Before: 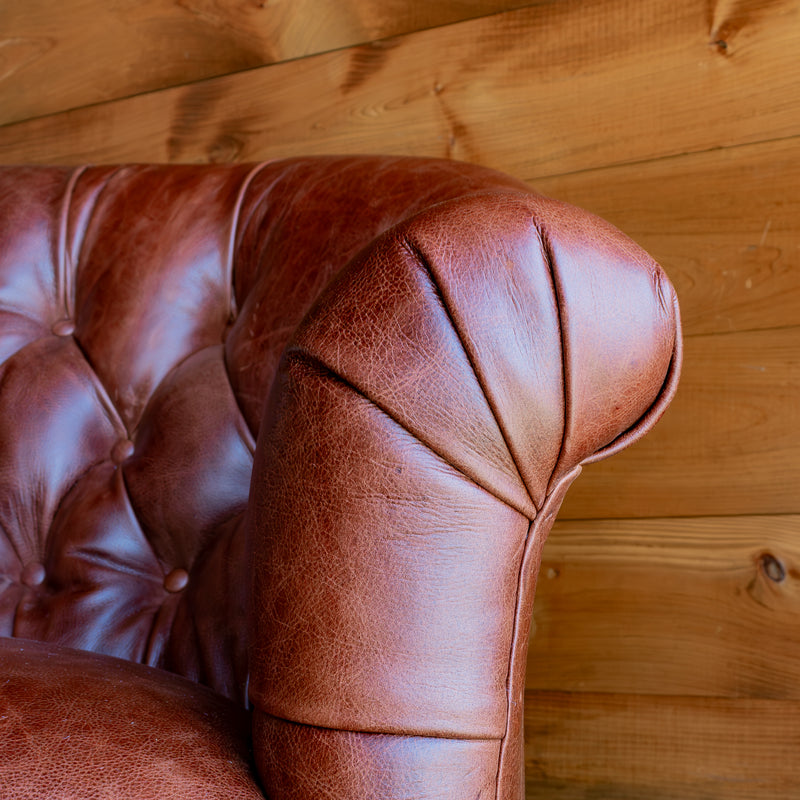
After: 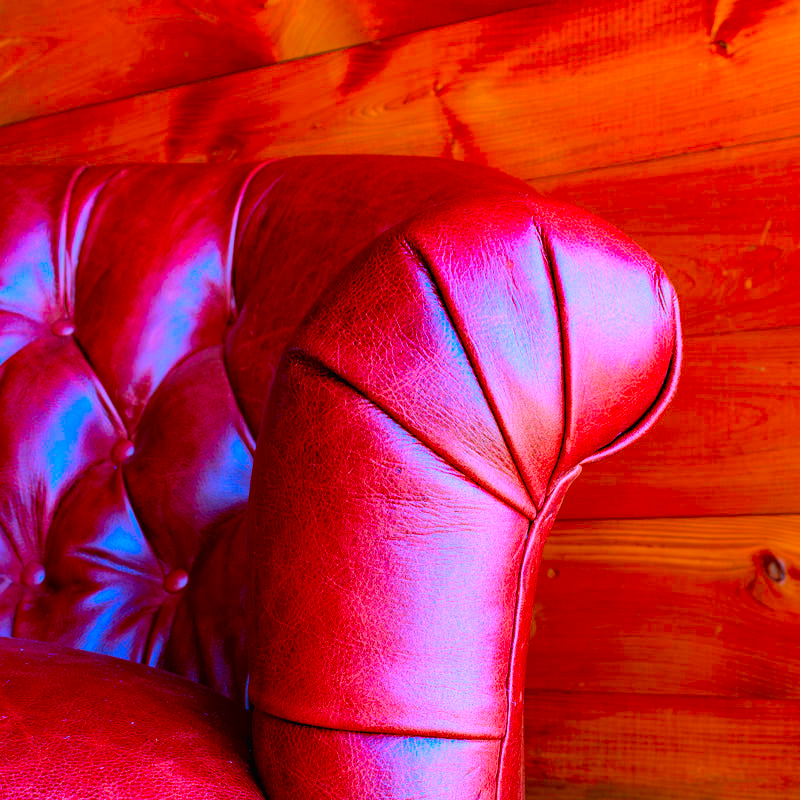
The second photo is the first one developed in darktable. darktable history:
white balance: red 1.042, blue 1.17
exposure: black level correction -0.001, exposure 0.08 EV, compensate highlight preservation false
haze removal: compatibility mode true, adaptive false
color correction: highlights a* 1.59, highlights b* -1.7, saturation 2.48
